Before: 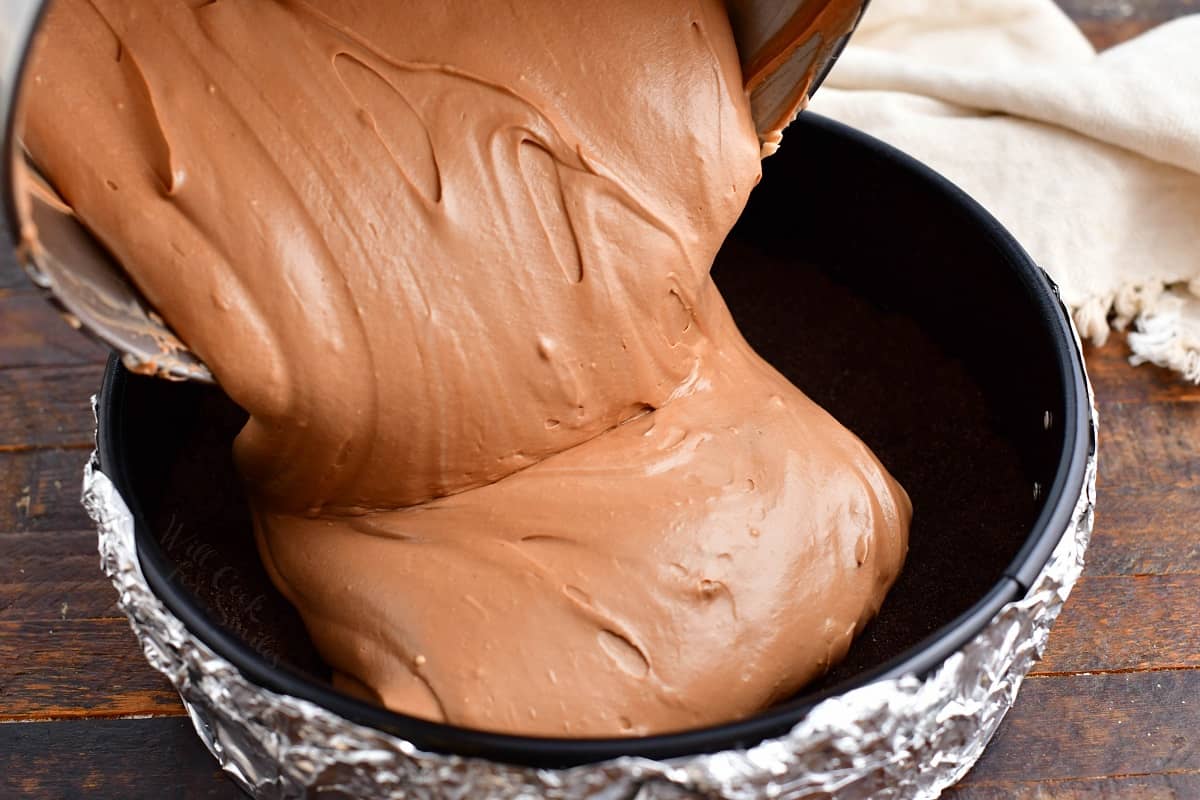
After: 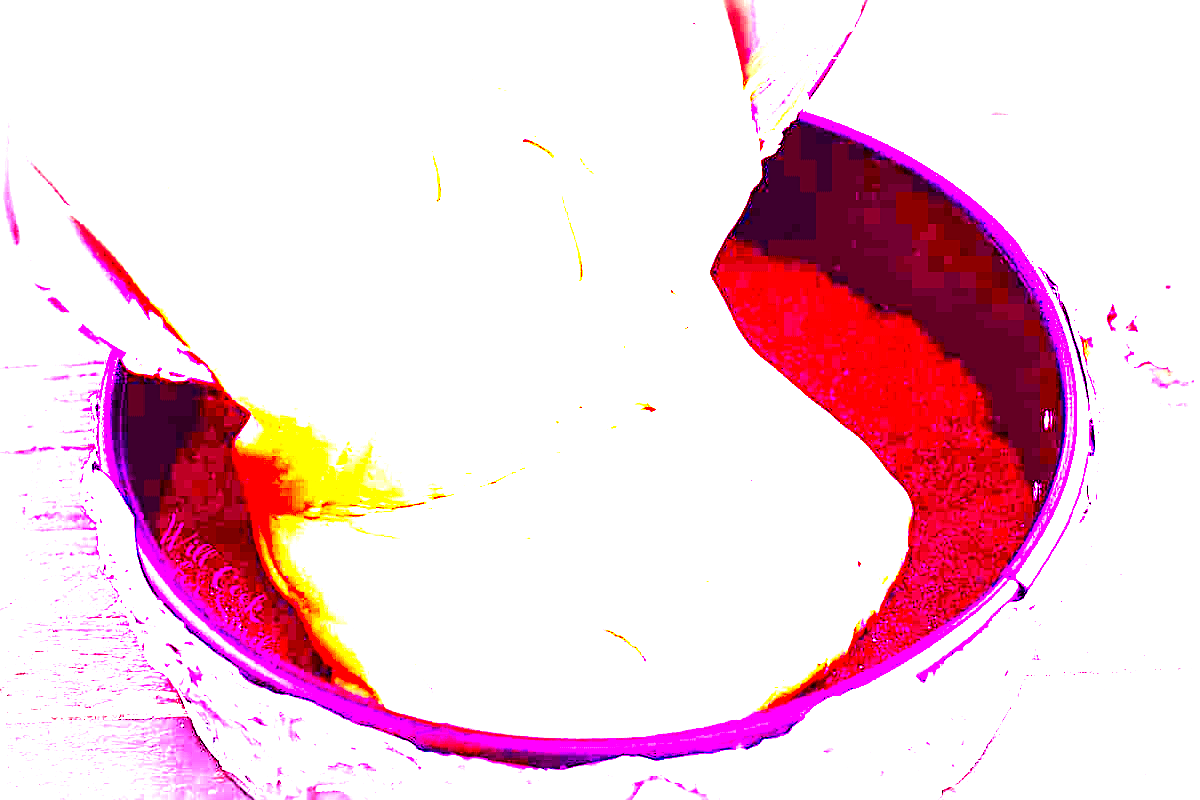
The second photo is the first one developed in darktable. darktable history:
color balance rgb: perceptual saturation grading › global saturation 25%, perceptual brilliance grading › mid-tones 10%, perceptual brilliance grading › shadows 15%, global vibrance 20%
exposure: black level correction 0, exposure 1.9 EV, compensate highlight preservation false
vignetting: automatic ratio true
contrast brightness saturation: brightness -0.2, saturation 0.08
white balance: red 8, blue 8
sharpen: on, module defaults
